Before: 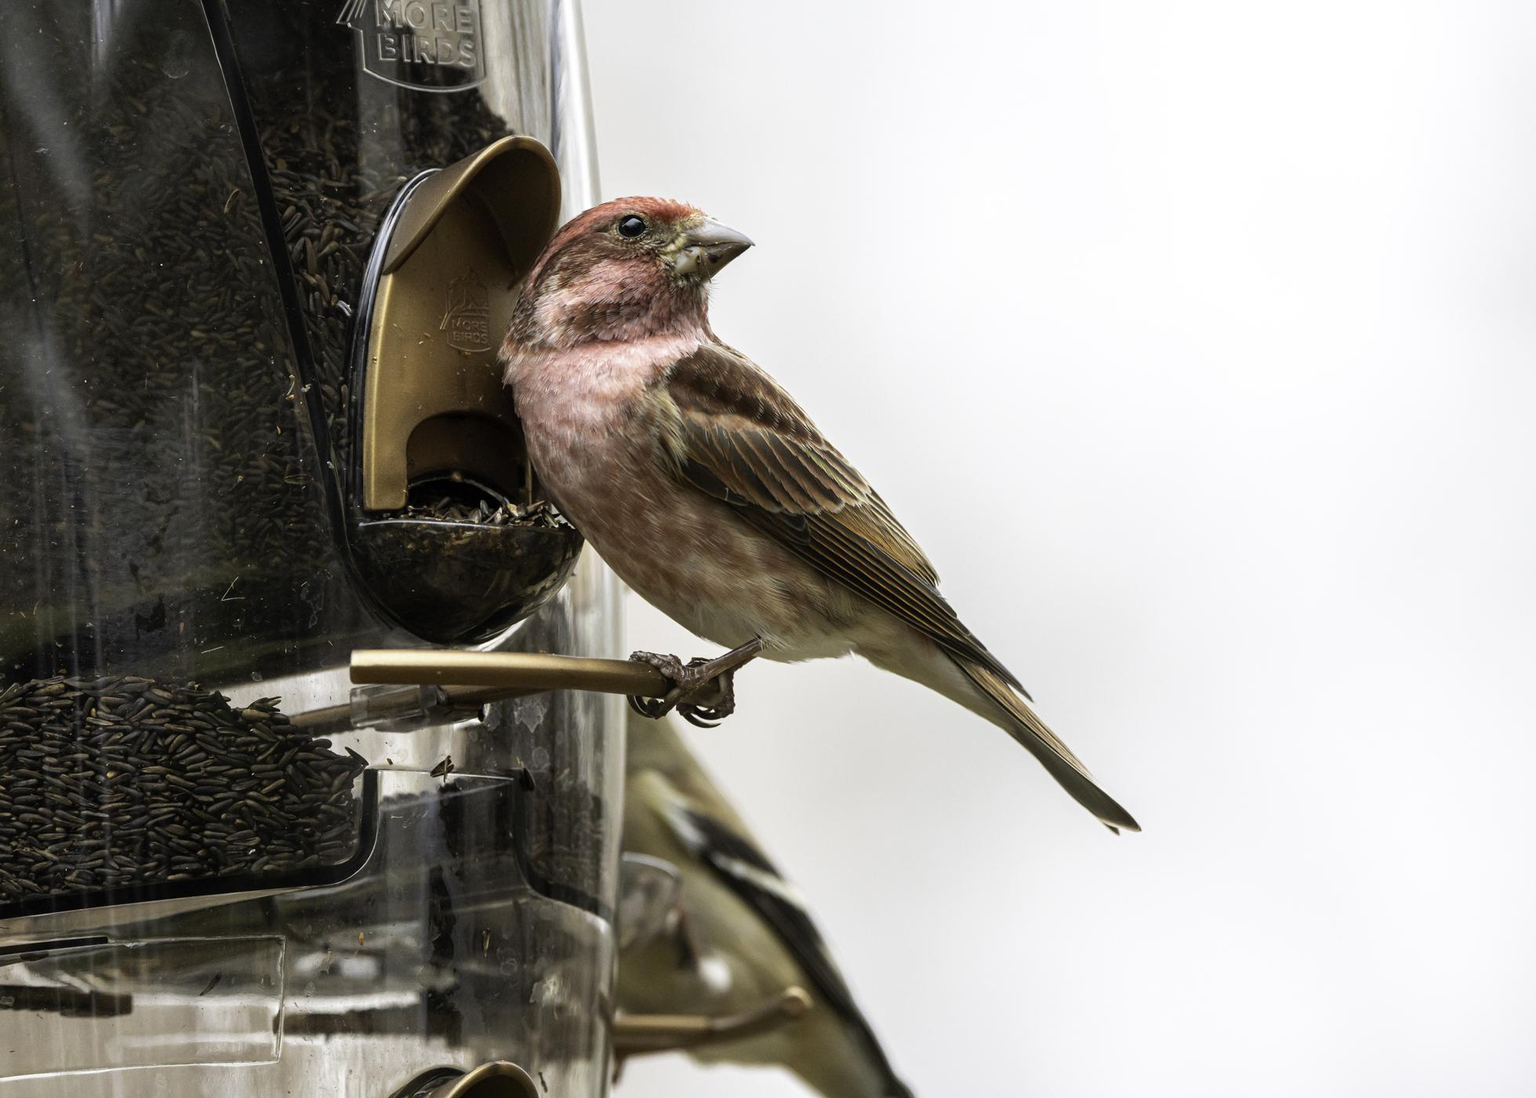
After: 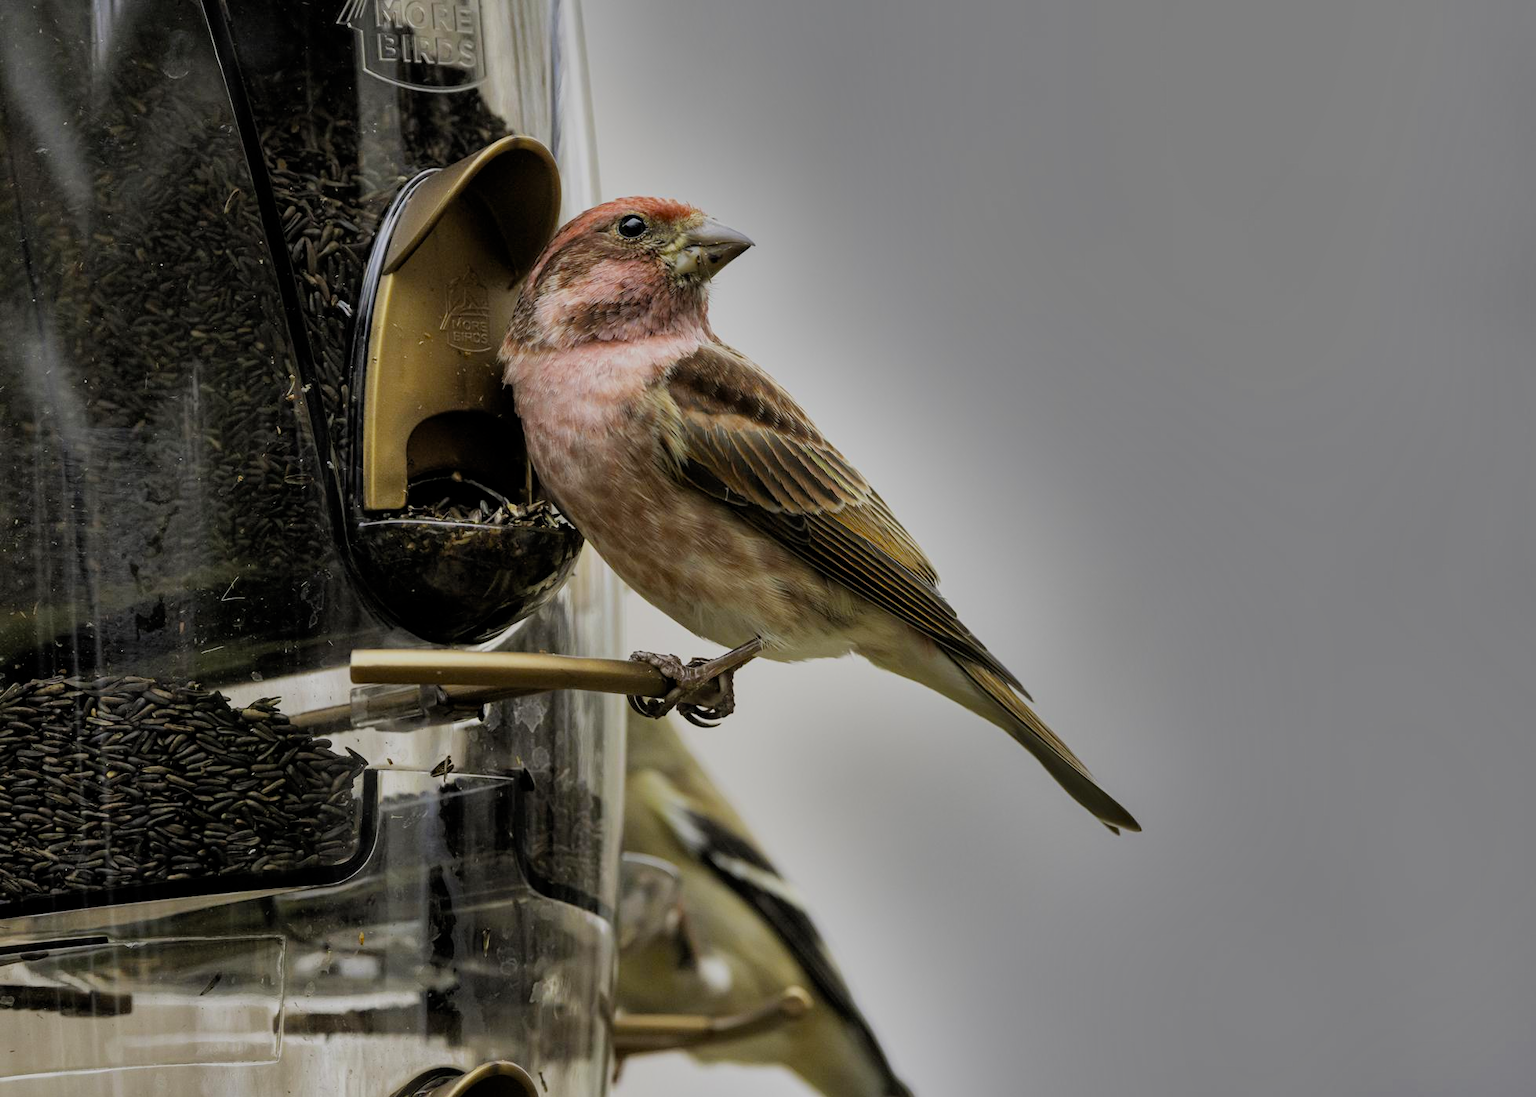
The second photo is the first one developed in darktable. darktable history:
shadows and highlights: shadows 19.13, highlights -83.41, soften with gaussian
filmic rgb: black relative exposure -8.79 EV, white relative exposure 4.98 EV, threshold 6 EV, target black luminance 0%, hardness 3.77, latitude 66.34%, contrast 0.822, highlights saturation mix 10%, shadows ↔ highlights balance 20%, add noise in highlights 0.1, color science v4 (2020), iterations of high-quality reconstruction 0, type of noise poissonian, enable highlight reconstruction true
